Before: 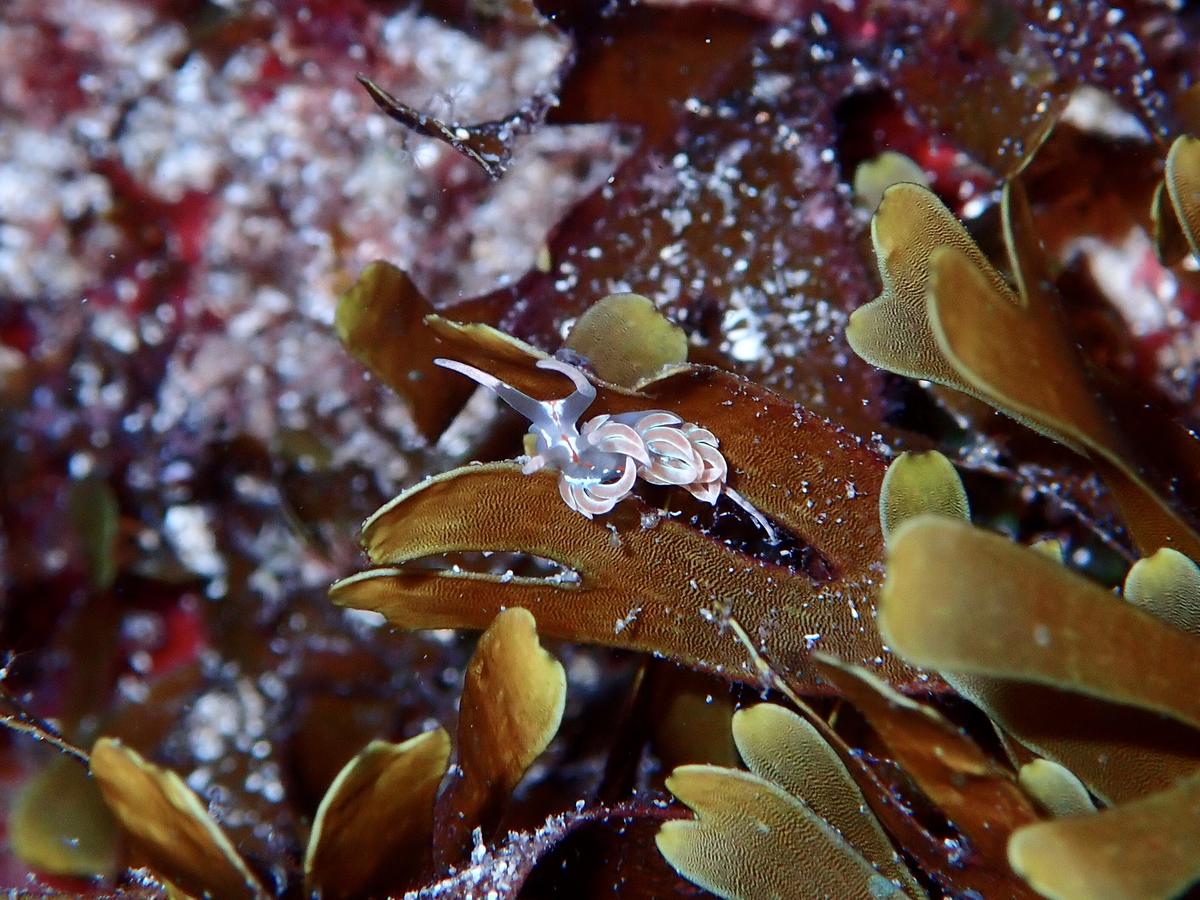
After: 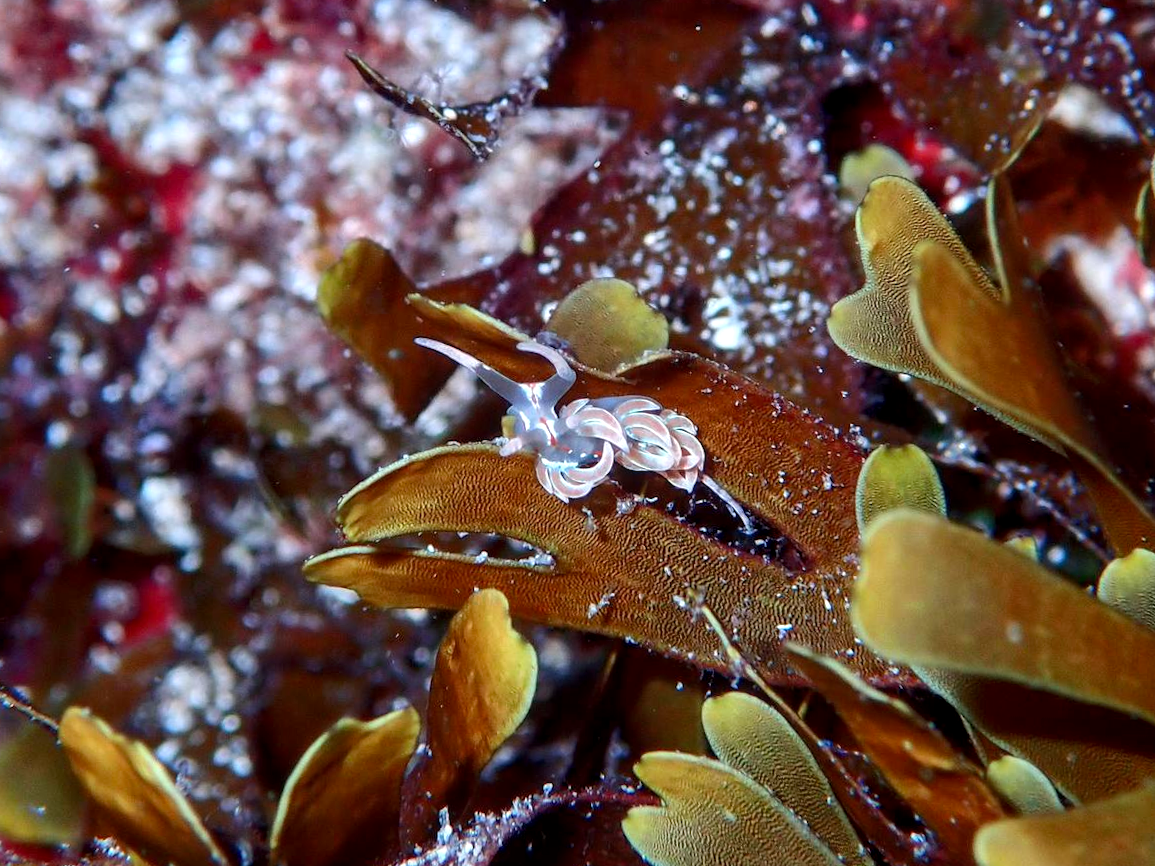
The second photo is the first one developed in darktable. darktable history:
crop and rotate: angle -1.69°
exposure: exposure 0.217 EV, compensate highlight preservation false
local contrast: on, module defaults
